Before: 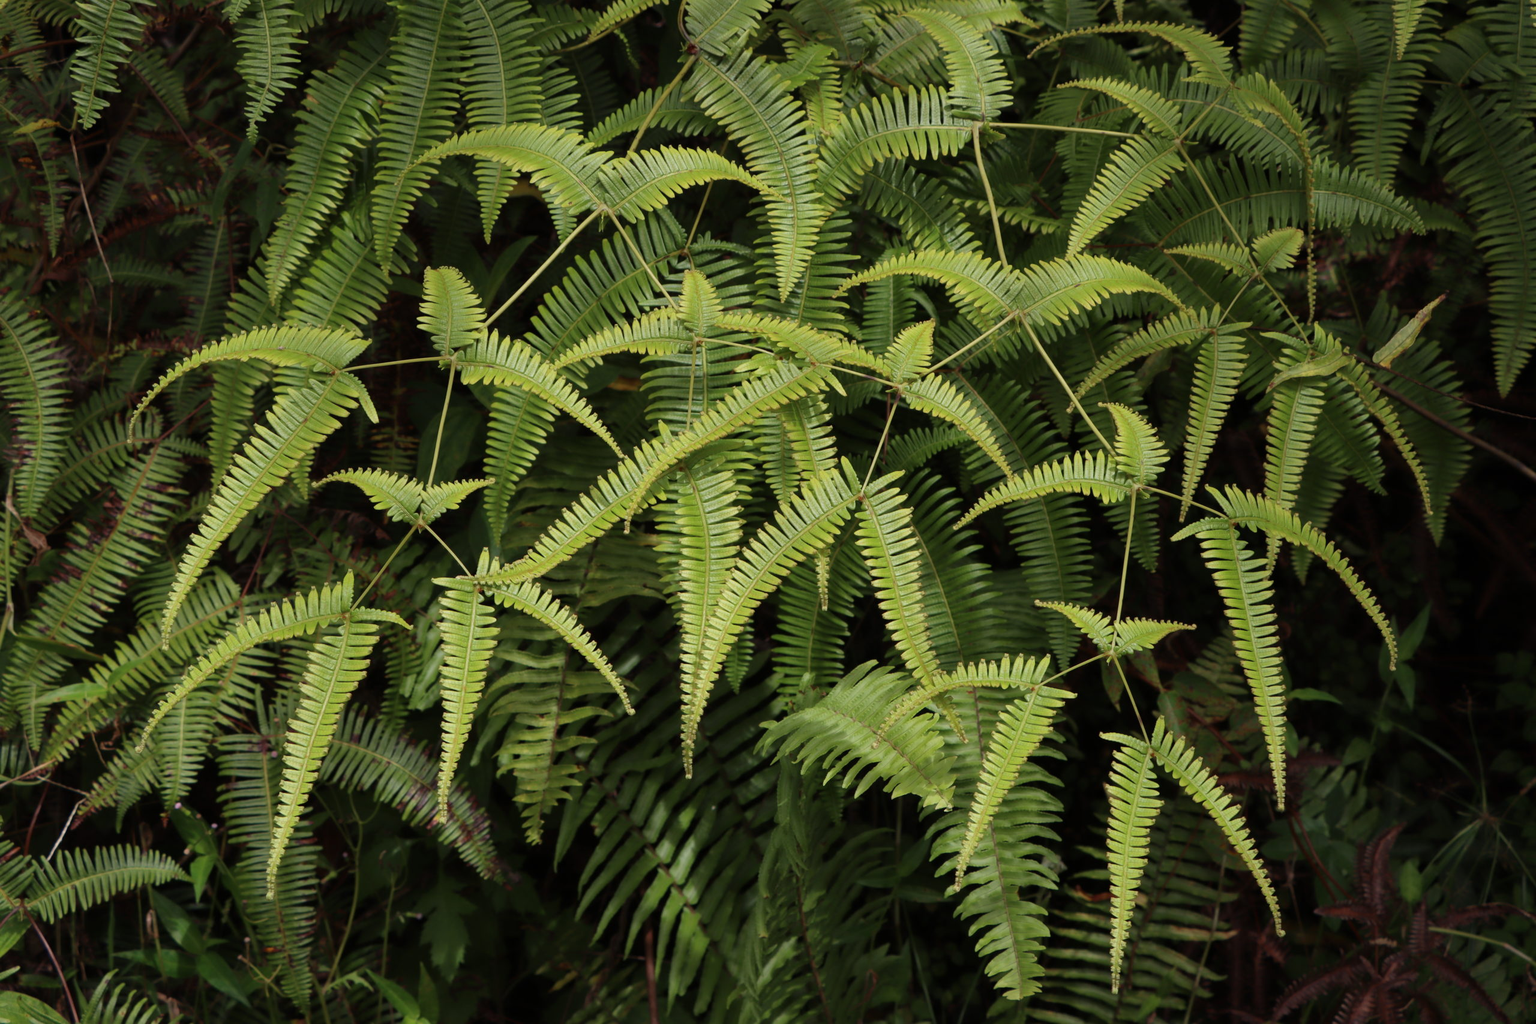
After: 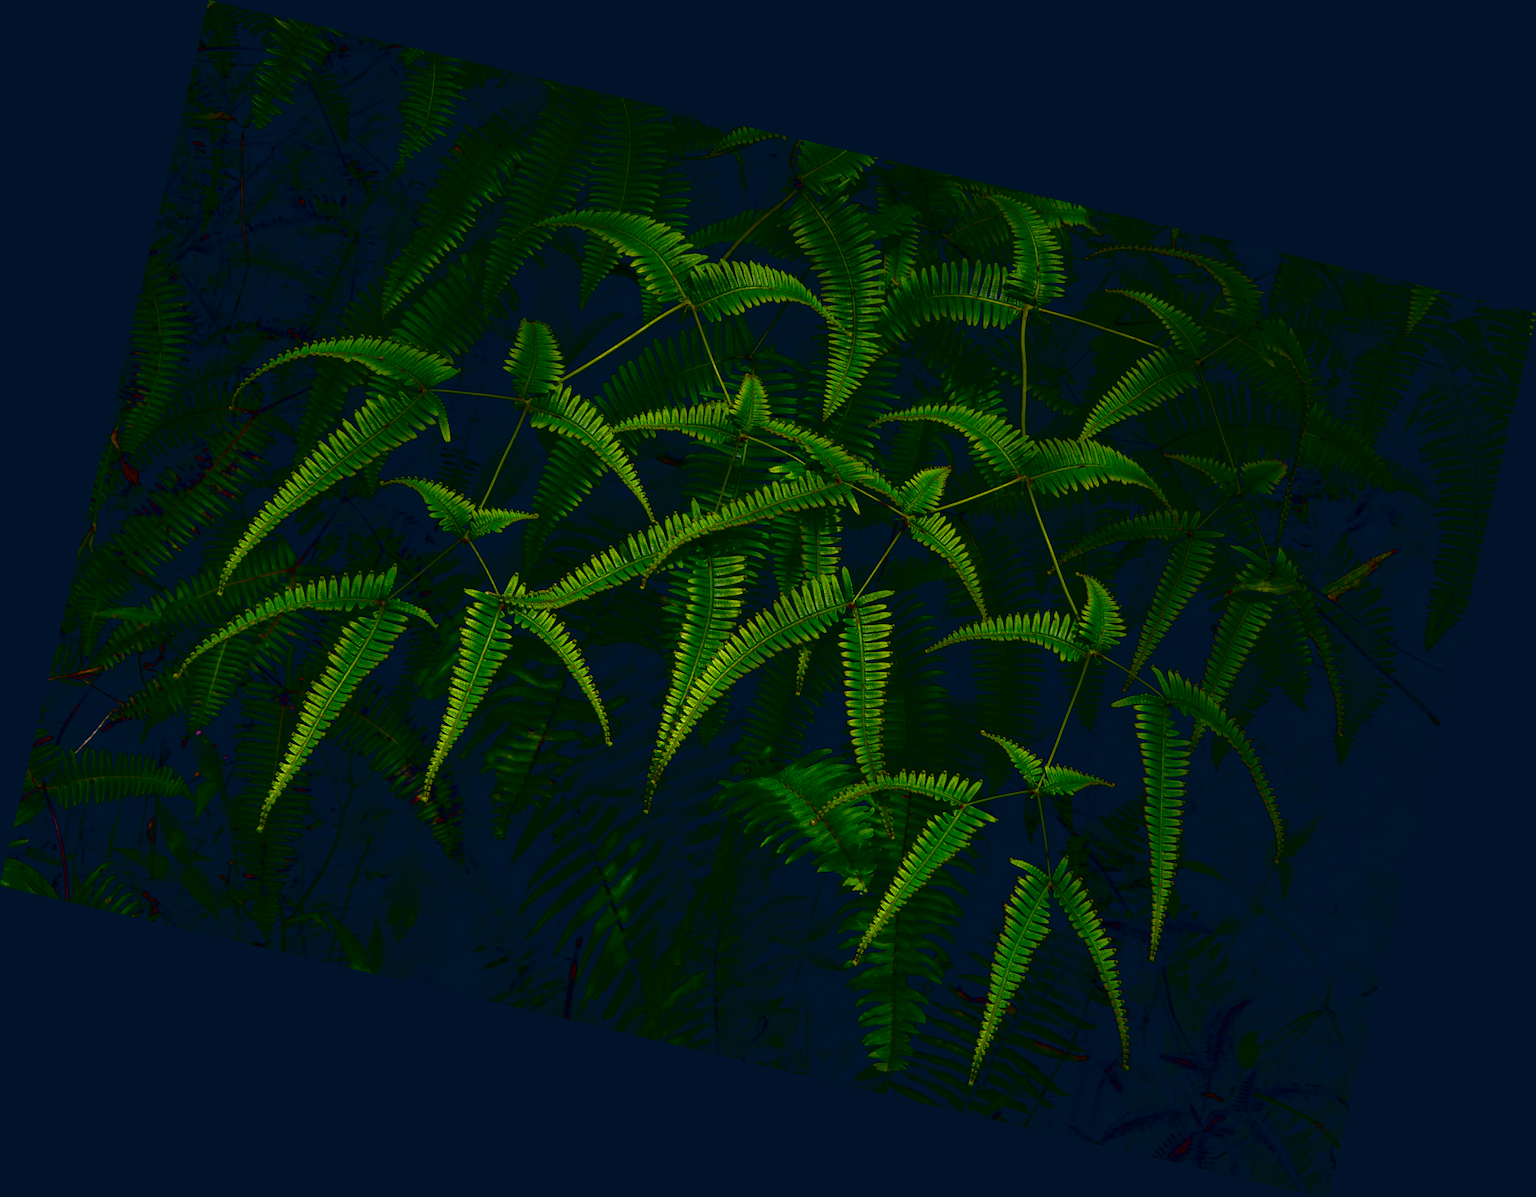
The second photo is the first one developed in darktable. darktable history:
contrast brightness saturation: brightness -1, saturation 1
color balance: lift [1.016, 0.983, 1, 1.017], gamma [0.958, 1, 1, 1], gain [0.981, 1.007, 0.993, 1.002], input saturation 118.26%, contrast 13.43%, contrast fulcrum 21.62%, output saturation 82.76%
rotate and perspective: rotation 13.27°, automatic cropping off
haze removal: compatibility mode true, adaptive false
